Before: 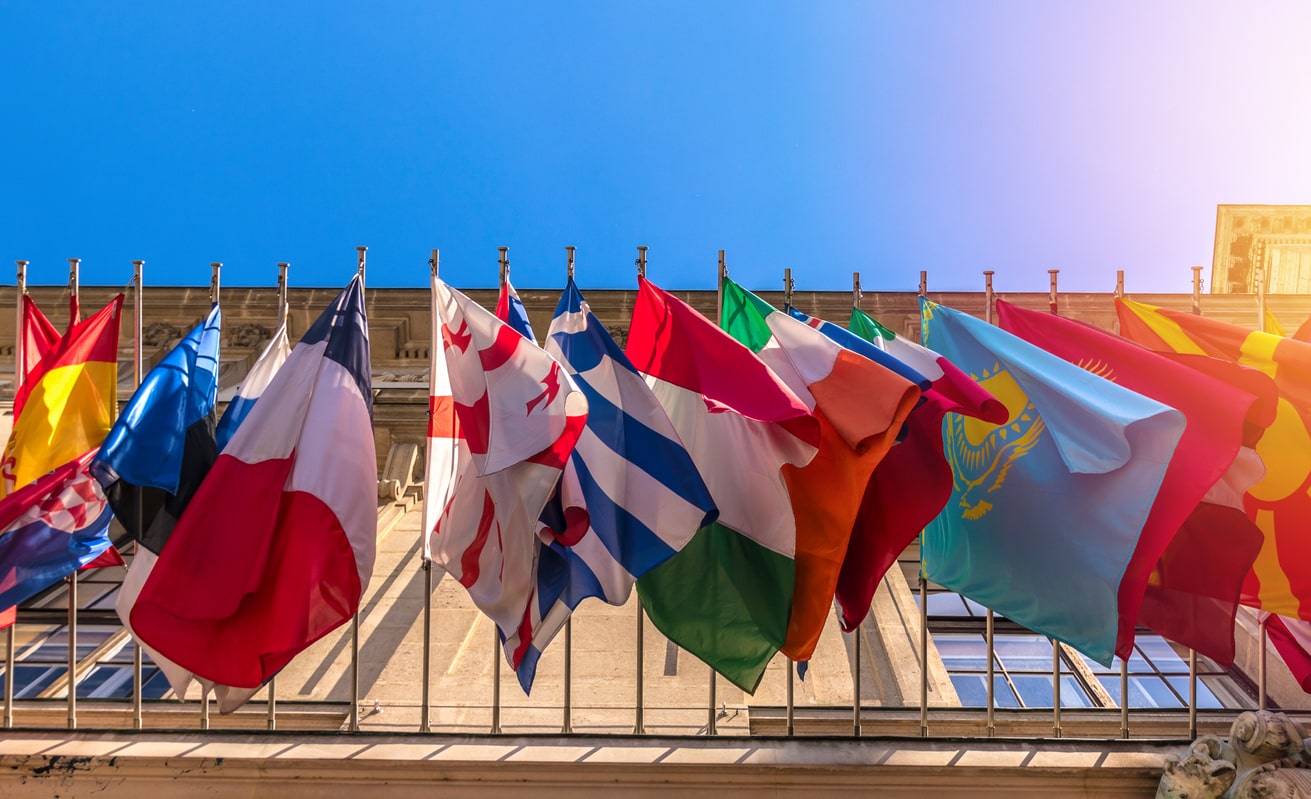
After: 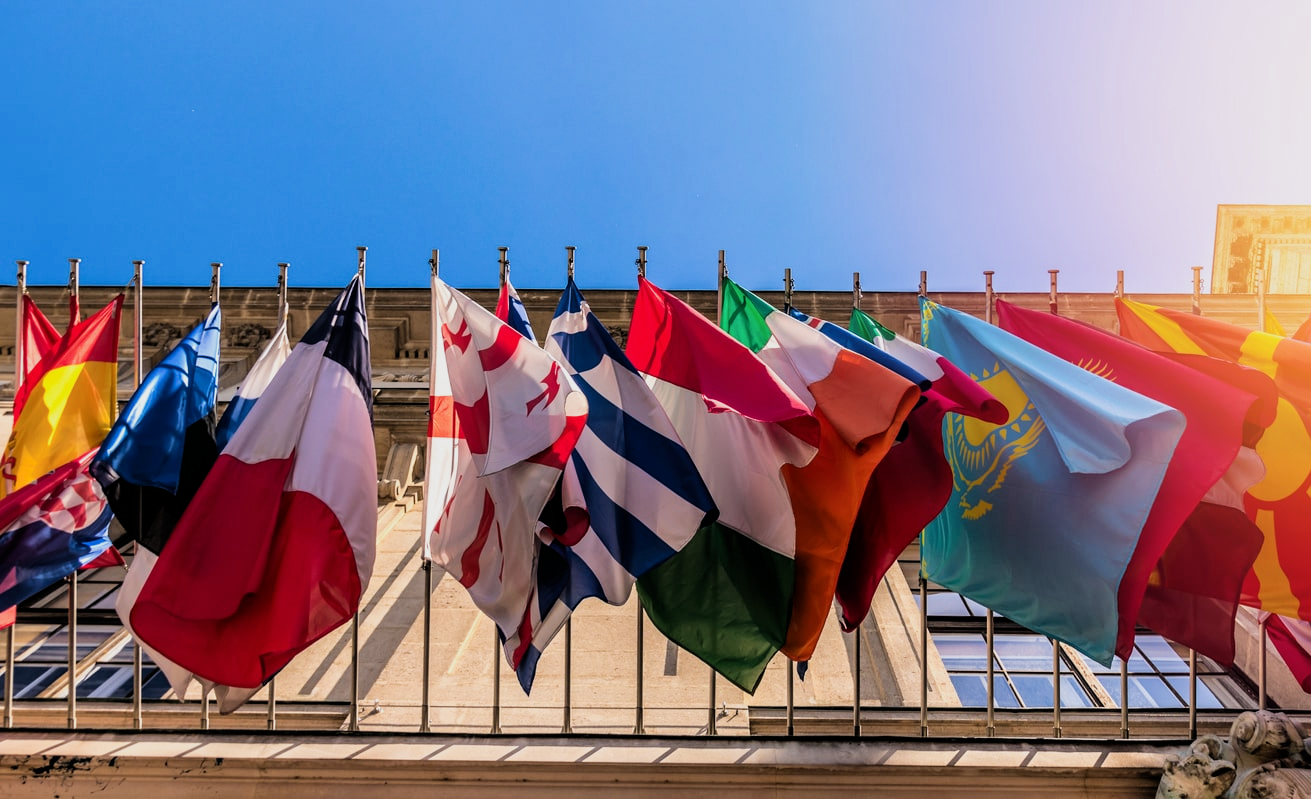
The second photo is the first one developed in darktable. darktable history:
filmic rgb: black relative exposure -5.11 EV, white relative exposure 3.51 EV, hardness 3.16, contrast 1.296, highlights saturation mix -49.04%
